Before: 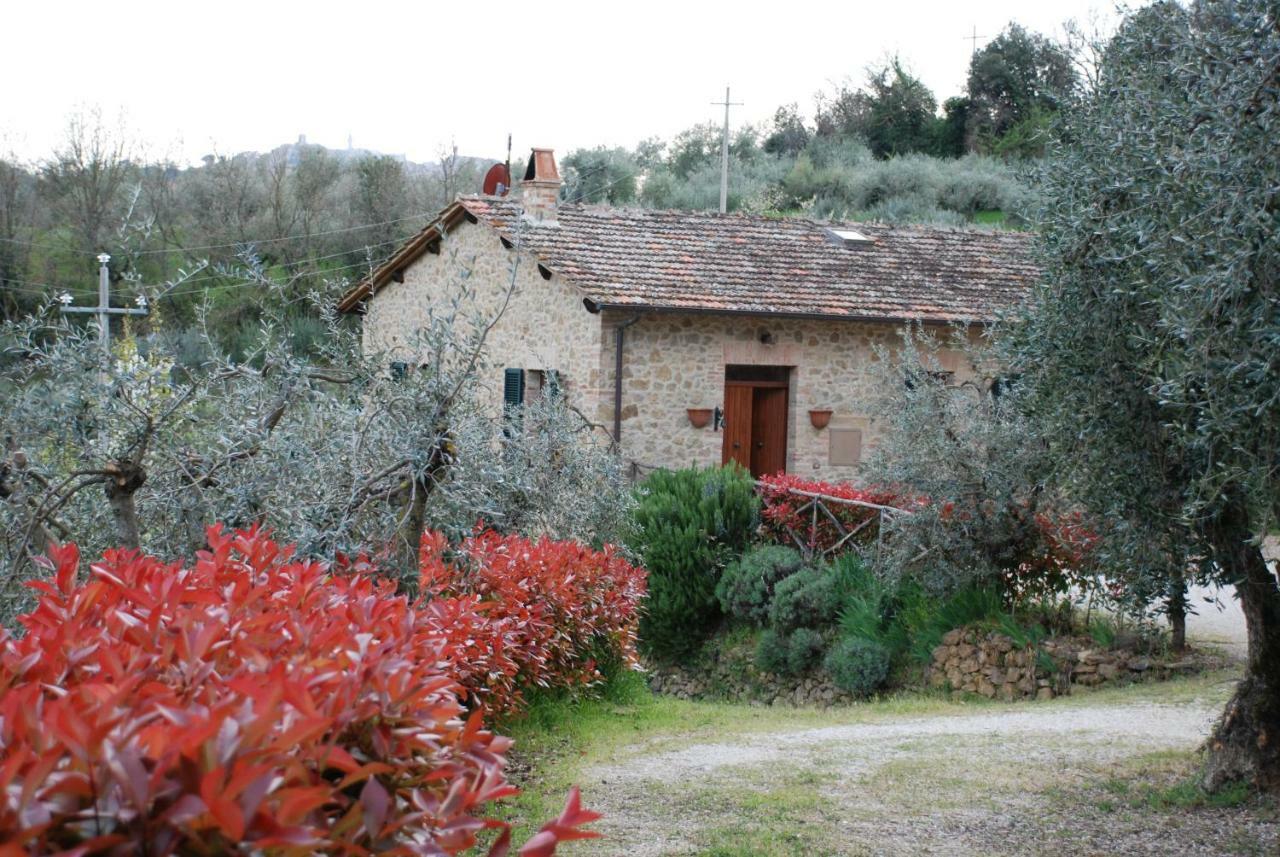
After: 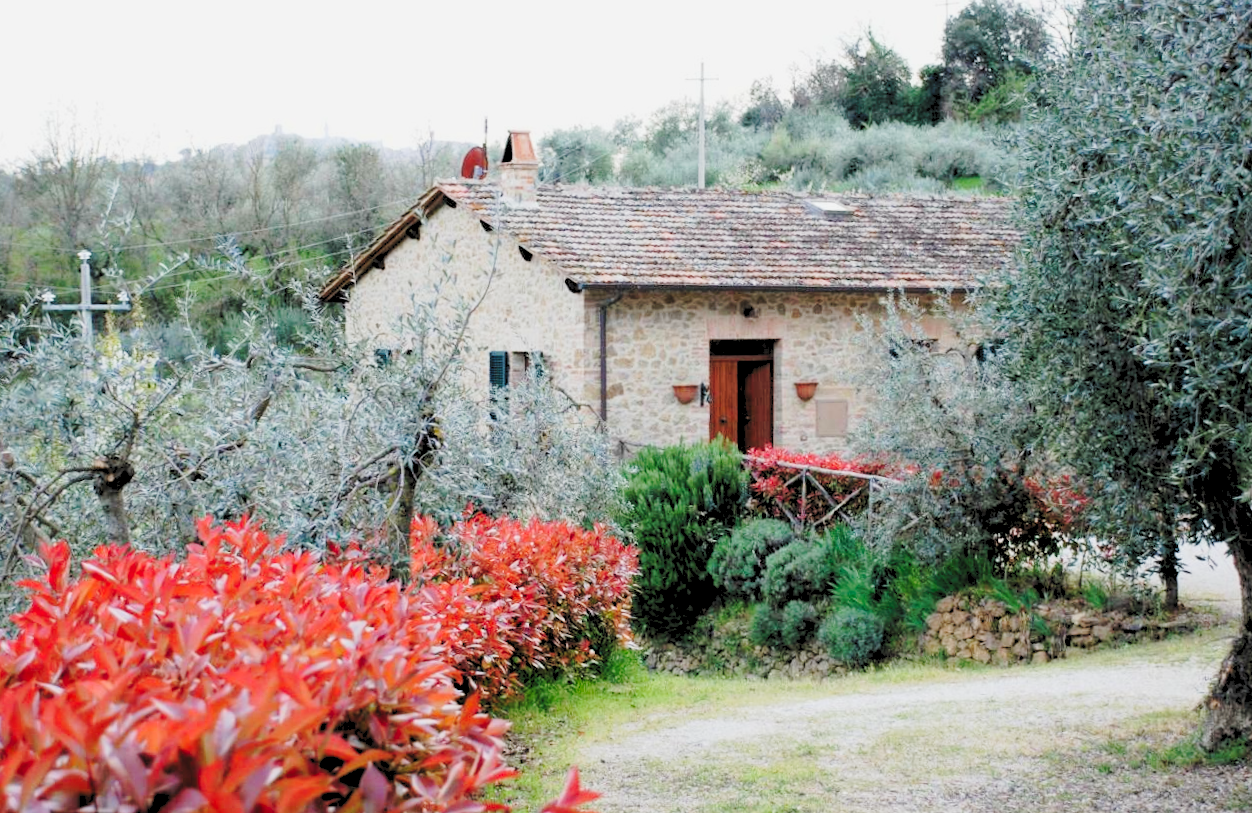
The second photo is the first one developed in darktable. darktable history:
rotate and perspective: rotation -2°, crop left 0.022, crop right 0.978, crop top 0.049, crop bottom 0.951
rgb levels: preserve colors sum RGB, levels [[0.038, 0.433, 0.934], [0, 0.5, 1], [0, 0.5, 1]]
tone curve: curves: ch0 [(0, 0) (0.003, 0.046) (0.011, 0.052) (0.025, 0.059) (0.044, 0.069) (0.069, 0.084) (0.1, 0.107) (0.136, 0.133) (0.177, 0.171) (0.224, 0.216) (0.277, 0.293) (0.335, 0.371) (0.399, 0.481) (0.468, 0.577) (0.543, 0.662) (0.623, 0.749) (0.709, 0.831) (0.801, 0.891) (0.898, 0.942) (1, 1)], preserve colors none
